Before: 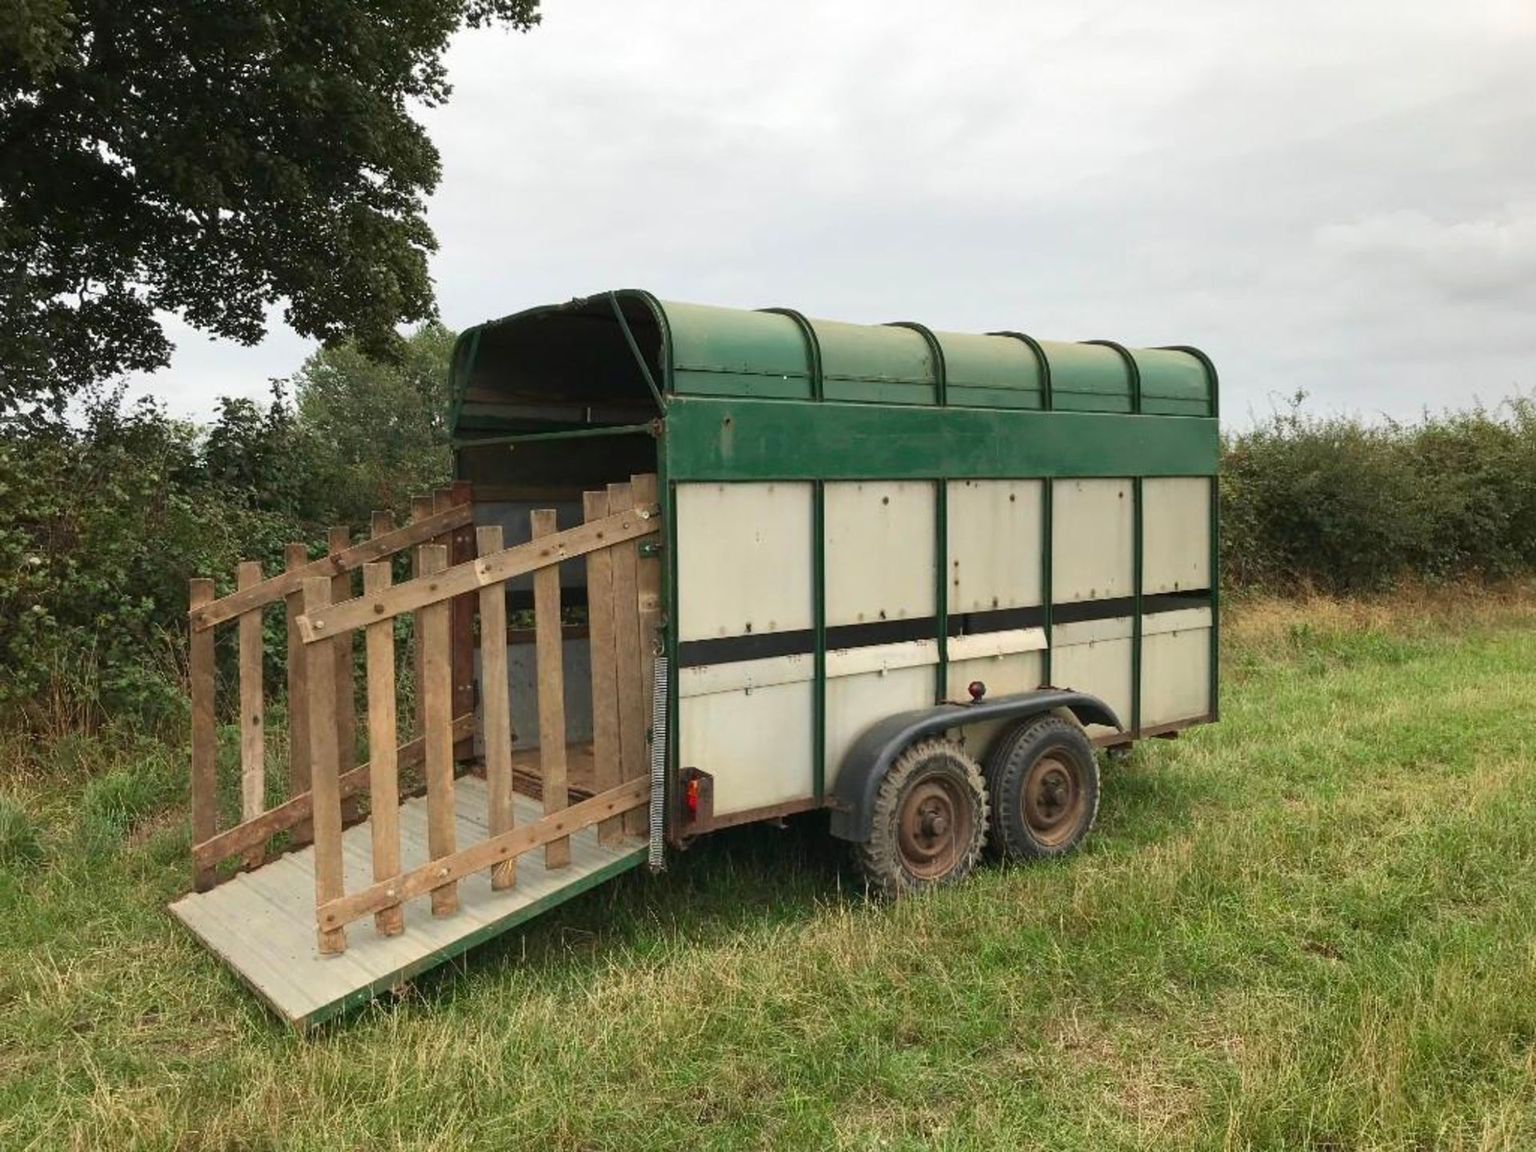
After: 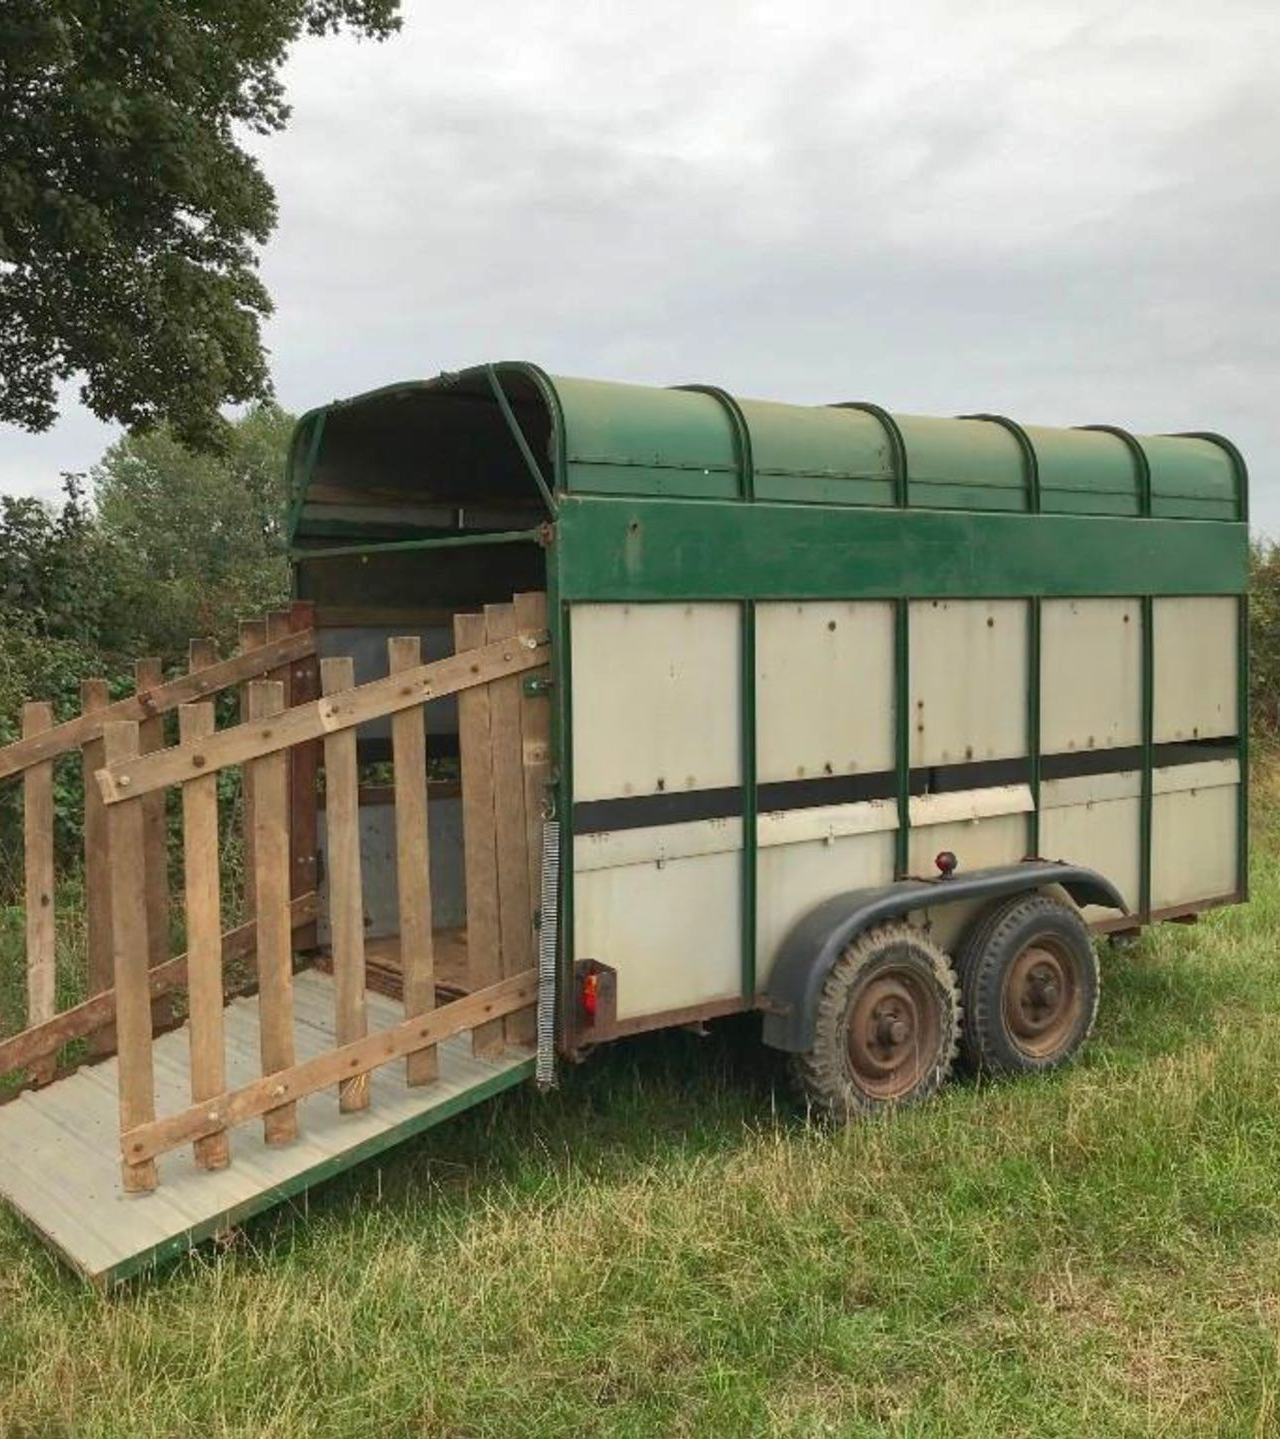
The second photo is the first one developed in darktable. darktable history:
crop and rotate: left 14.363%, right 18.951%
shadows and highlights: on, module defaults
